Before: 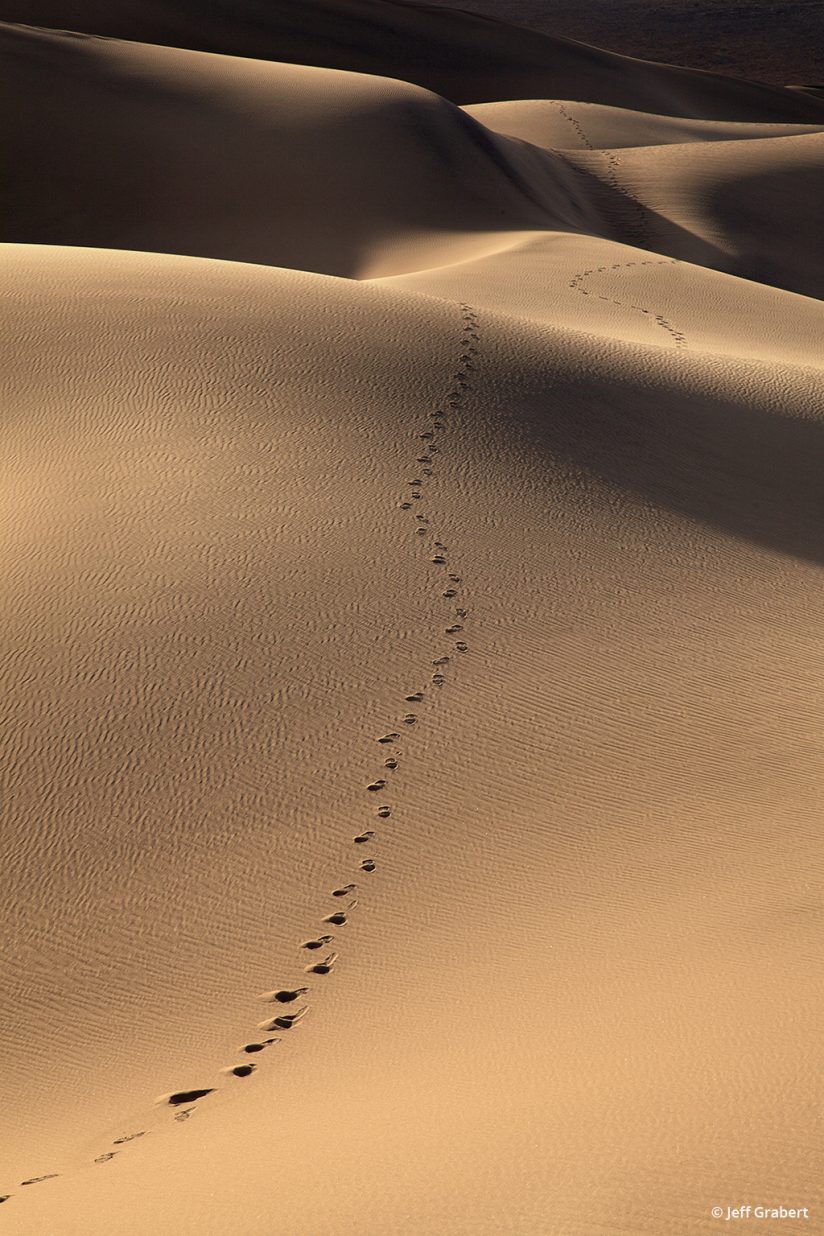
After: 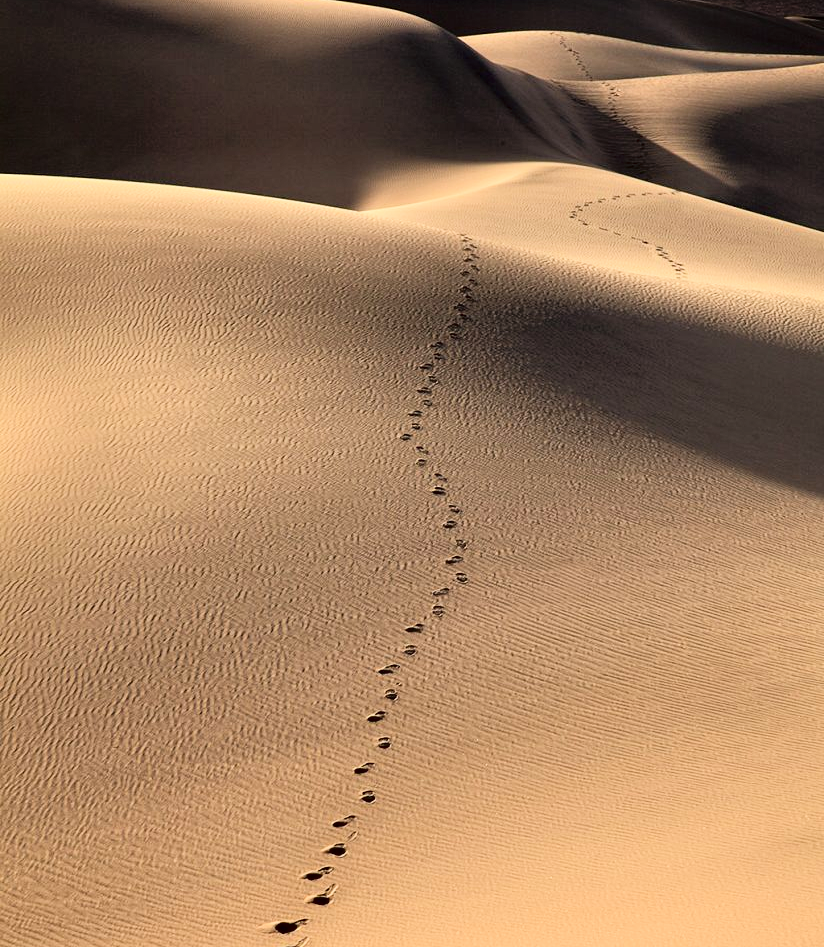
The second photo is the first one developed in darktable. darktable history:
crop: top 5.642%, bottom 17.663%
contrast equalizer: octaves 7, y [[0.546, 0.552, 0.554, 0.554, 0.552, 0.546], [0.5 ×6], [0.5 ×6], [0 ×6], [0 ×6]]
tone curve: curves: ch0 [(0, 0.005) (0.103, 0.097) (0.18, 0.22) (0.4, 0.485) (0.5, 0.612) (0.668, 0.787) (0.823, 0.894) (1, 0.971)]; ch1 [(0, 0) (0.172, 0.123) (0.324, 0.253) (0.396, 0.388) (0.478, 0.461) (0.499, 0.498) (0.522, 0.528) (0.618, 0.649) (0.753, 0.821) (1, 1)]; ch2 [(0, 0) (0.411, 0.424) (0.496, 0.501) (0.515, 0.514) (0.555, 0.585) (0.641, 0.69) (1, 1)], color space Lab, linked channels, preserve colors none
